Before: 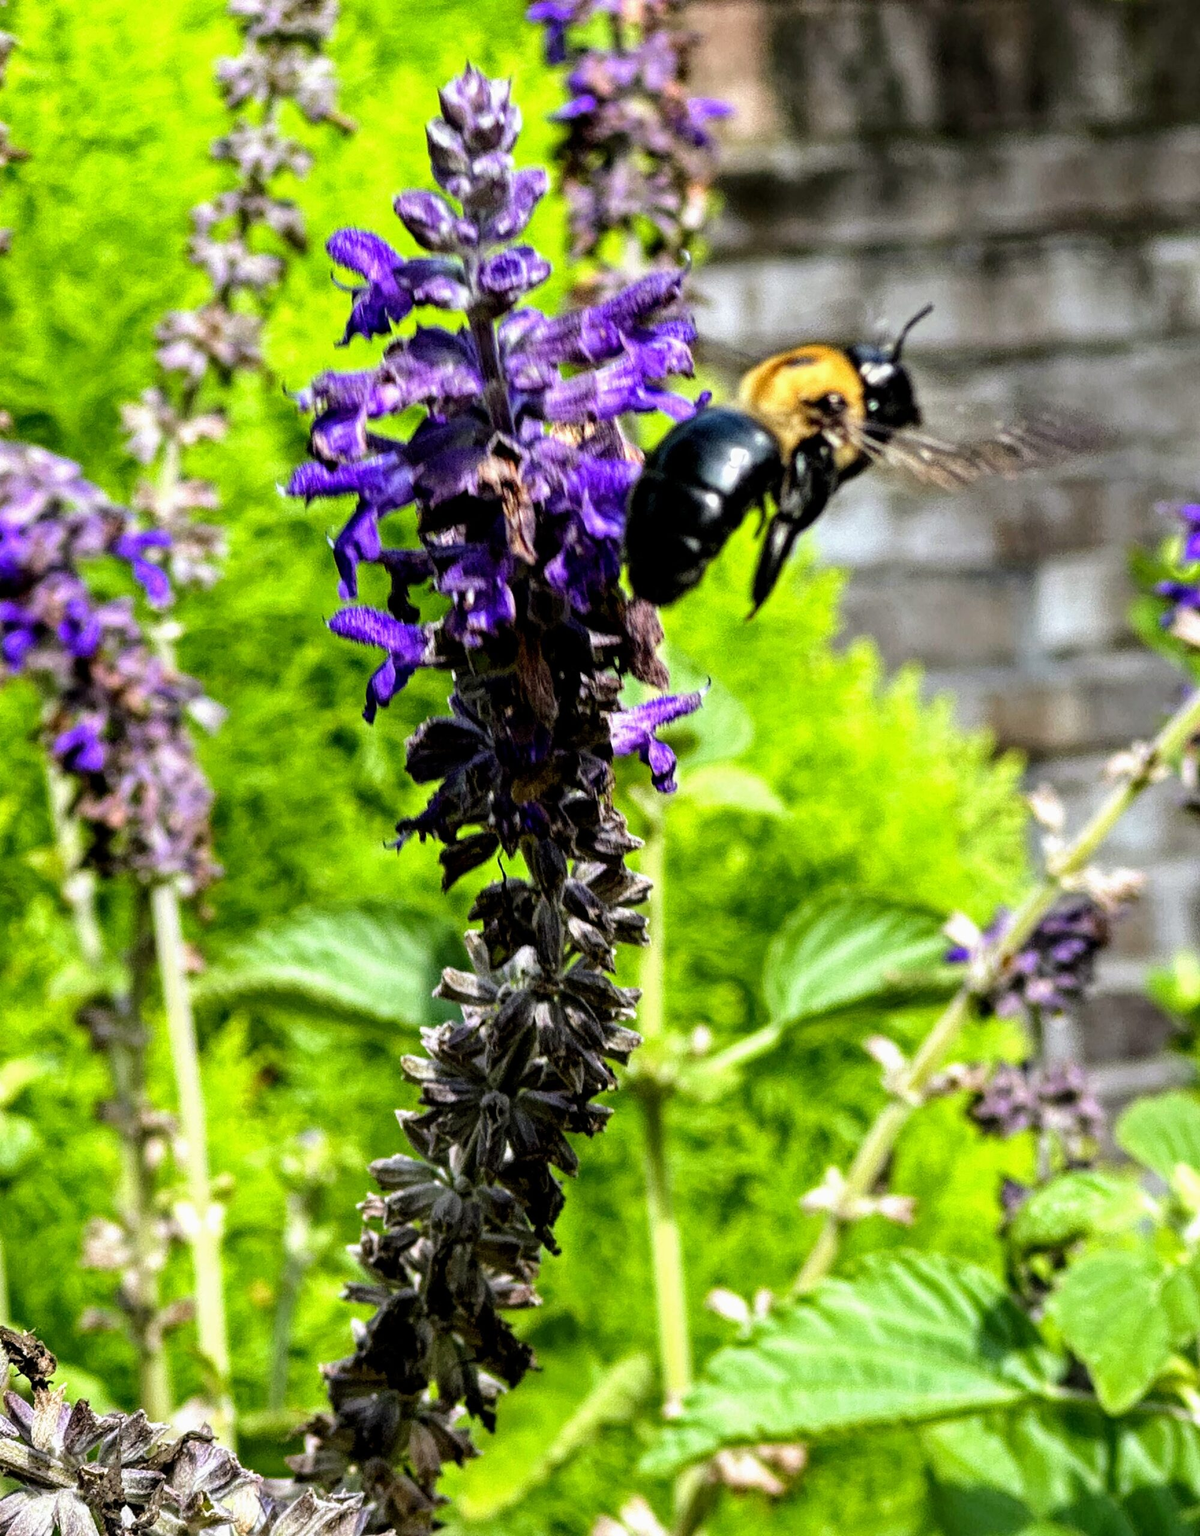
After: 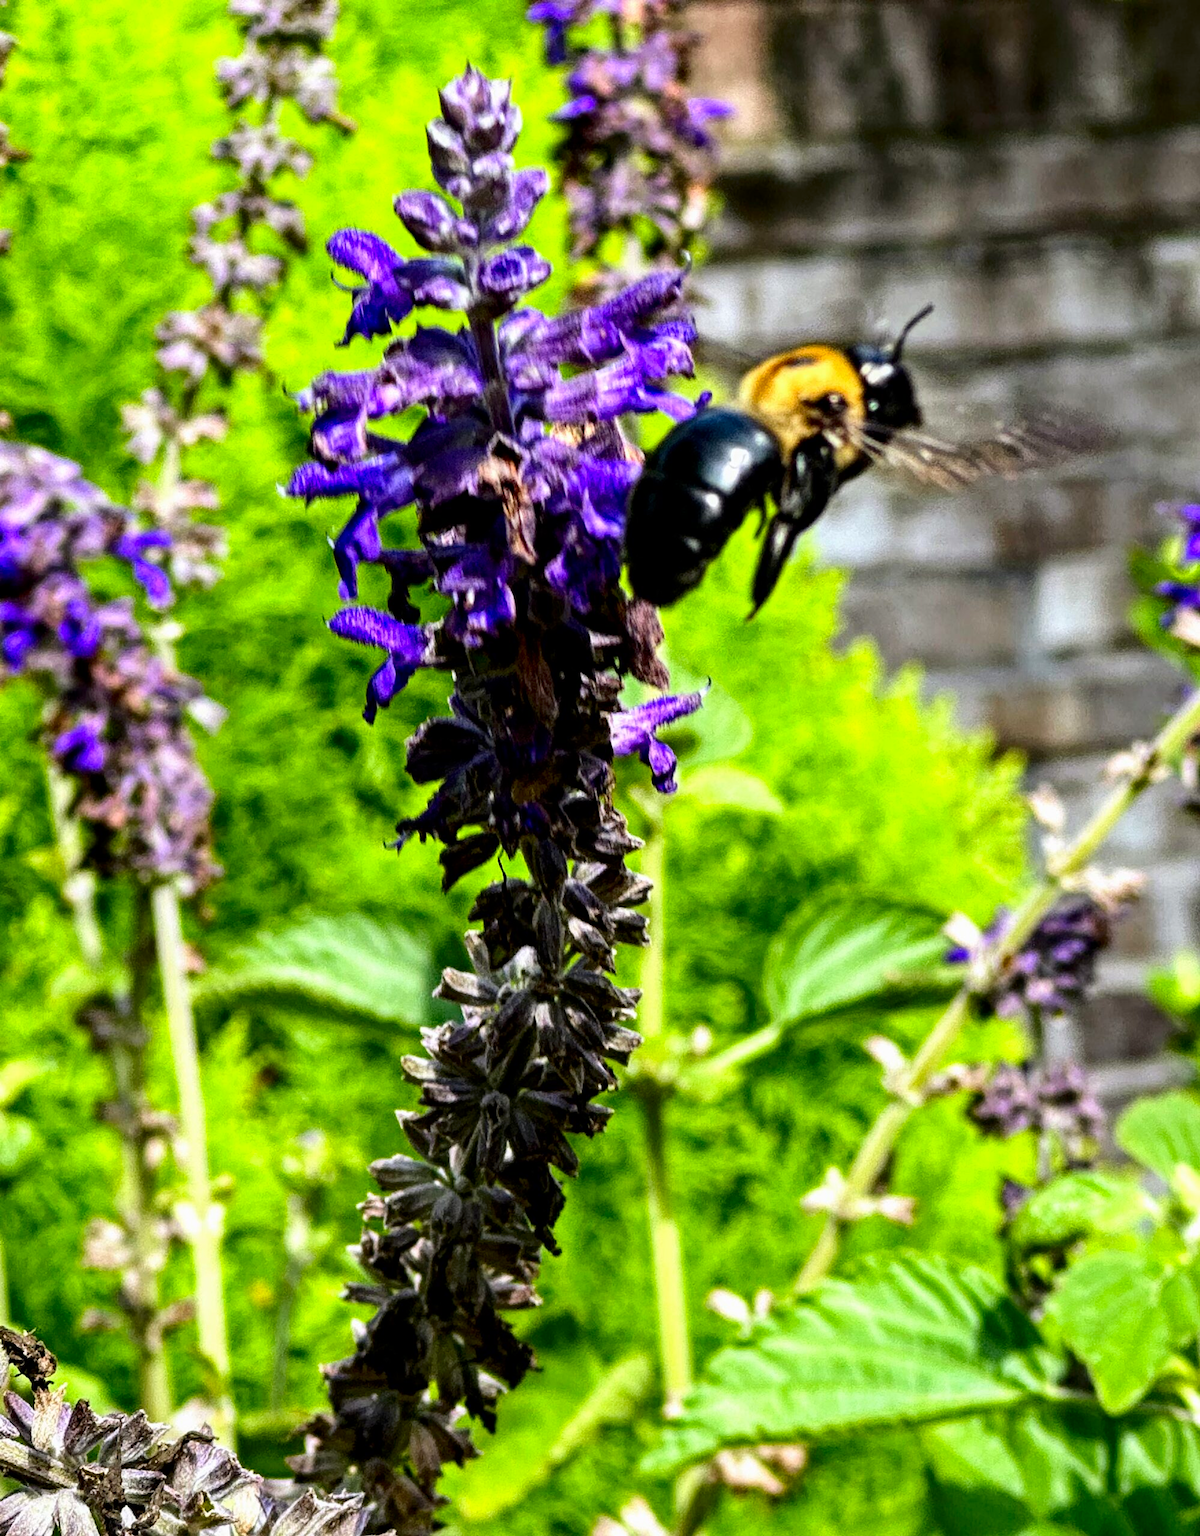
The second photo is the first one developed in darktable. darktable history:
contrast brightness saturation: contrast 0.128, brightness -0.064, saturation 0.163
